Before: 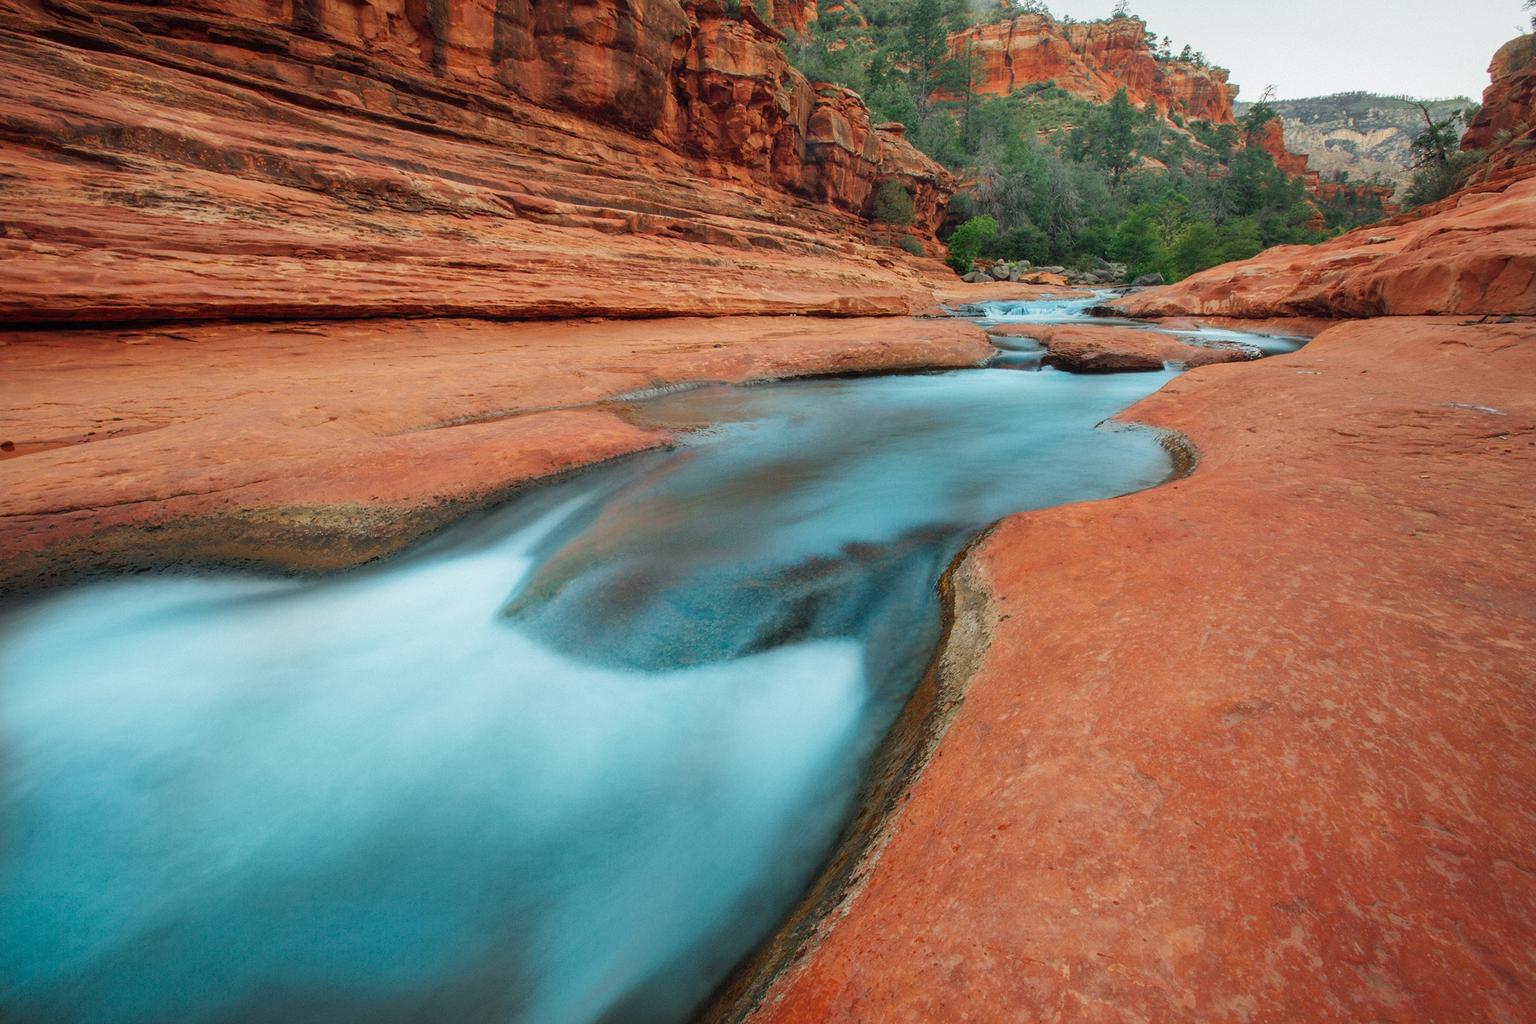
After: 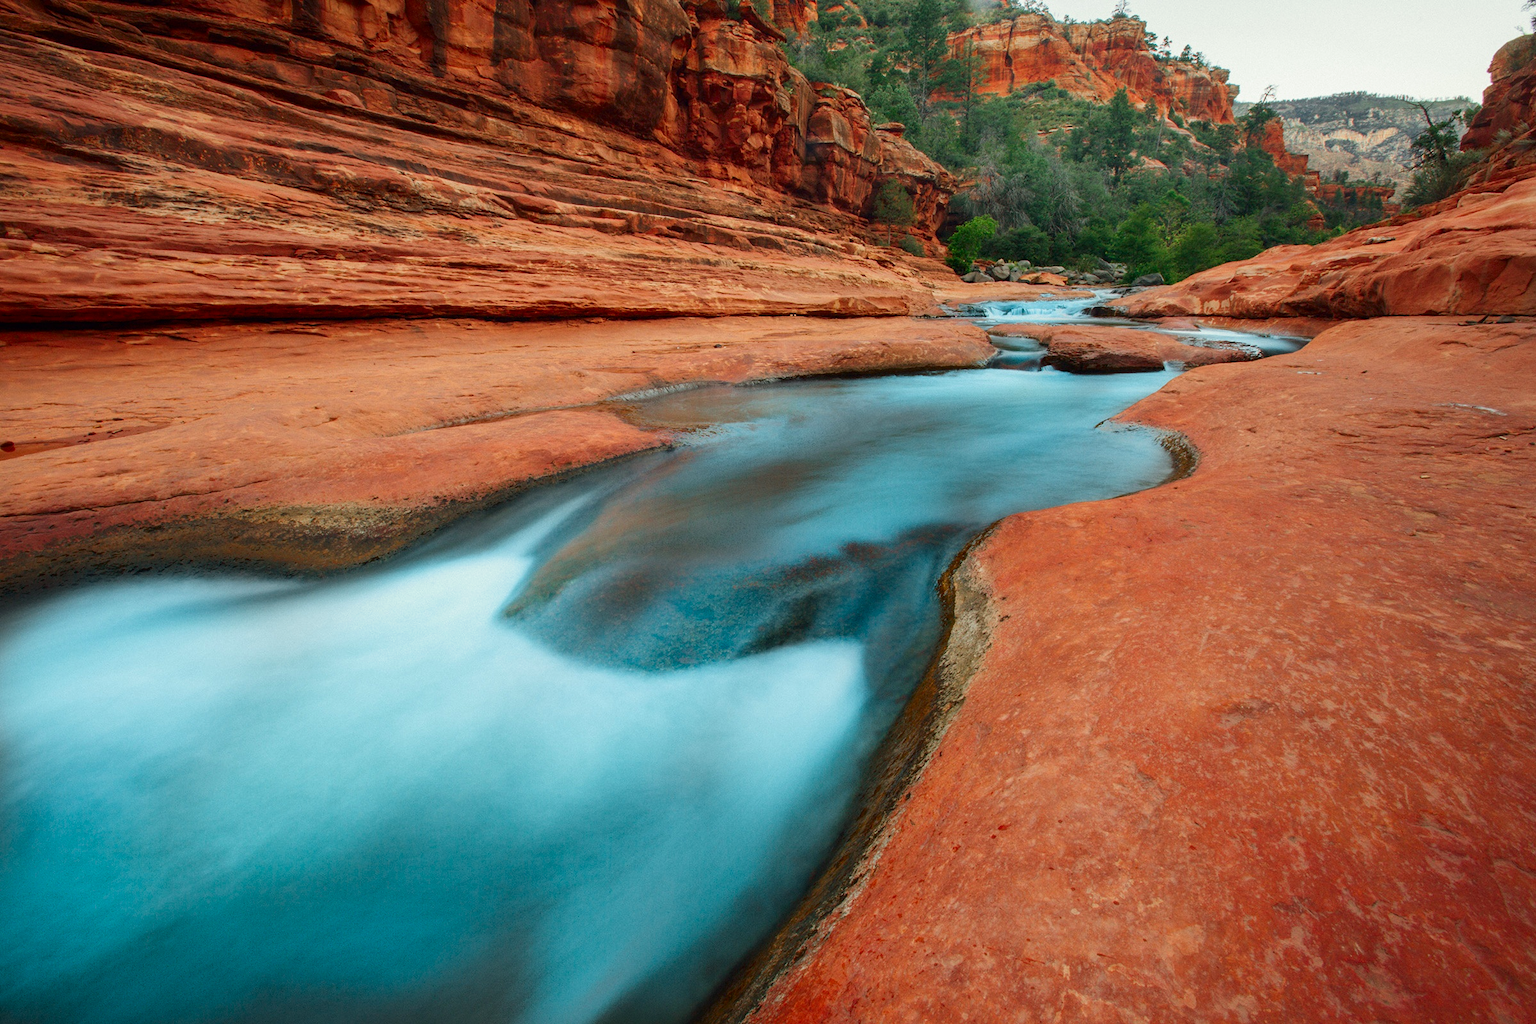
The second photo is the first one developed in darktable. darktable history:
contrast brightness saturation: contrast 0.13, brightness -0.05, saturation 0.16
color correction: saturation 0.98
split-toning: shadows › saturation 0.61, highlights › saturation 0.58, balance -28.74, compress 87.36%
